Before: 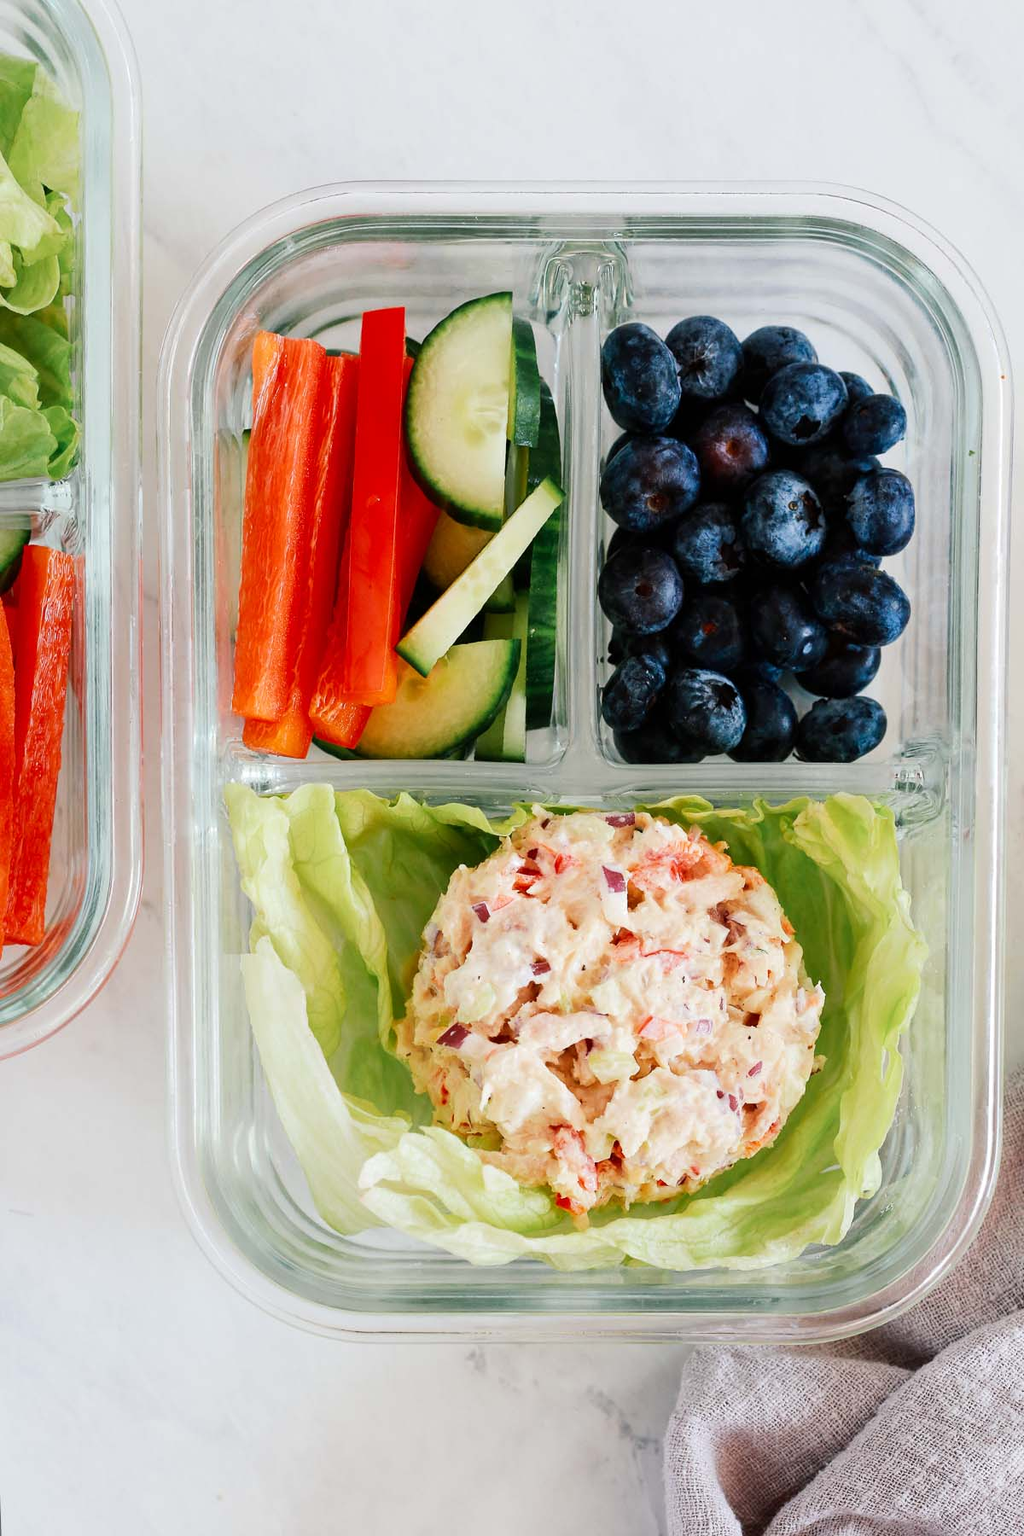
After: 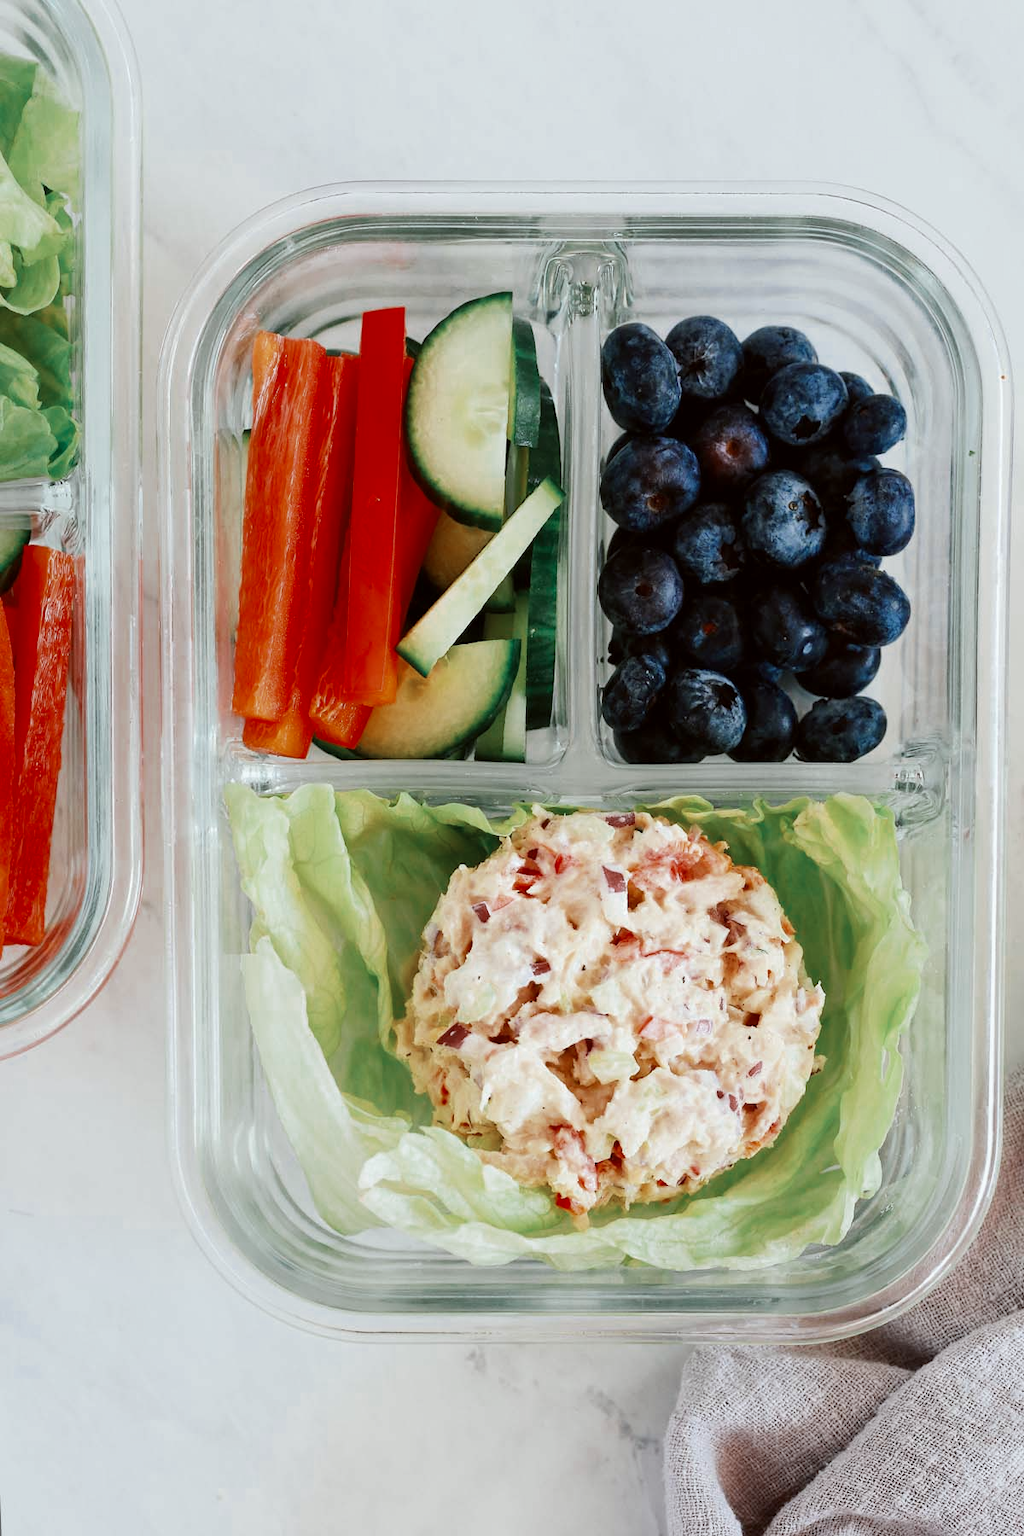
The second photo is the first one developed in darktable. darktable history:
color correction: highlights a* -2.97, highlights b* -2.08, shadows a* 2.05, shadows b* 2.9
color zones: curves: ch0 [(0, 0.5) (0.125, 0.4) (0.25, 0.5) (0.375, 0.4) (0.5, 0.4) (0.625, 0.35) (0.75, 0.35) (0.875, 0.5)]; ch1 [(0, 0.35) (0.125, 0.45) (0.25, 0.35) (0.375, 0.35) (0.5, 0.35) (0.625, 0.35) (0.75, 0.45) (0.875, 0.35)]; ch2 [(0, 0.6) (0.125, 0.5) (0.25, 0.5) (0.375, 0.6) (0.5, 0.6) (0.625, 0.5) (0.75, 0.5) (0.875, 0.5)]
